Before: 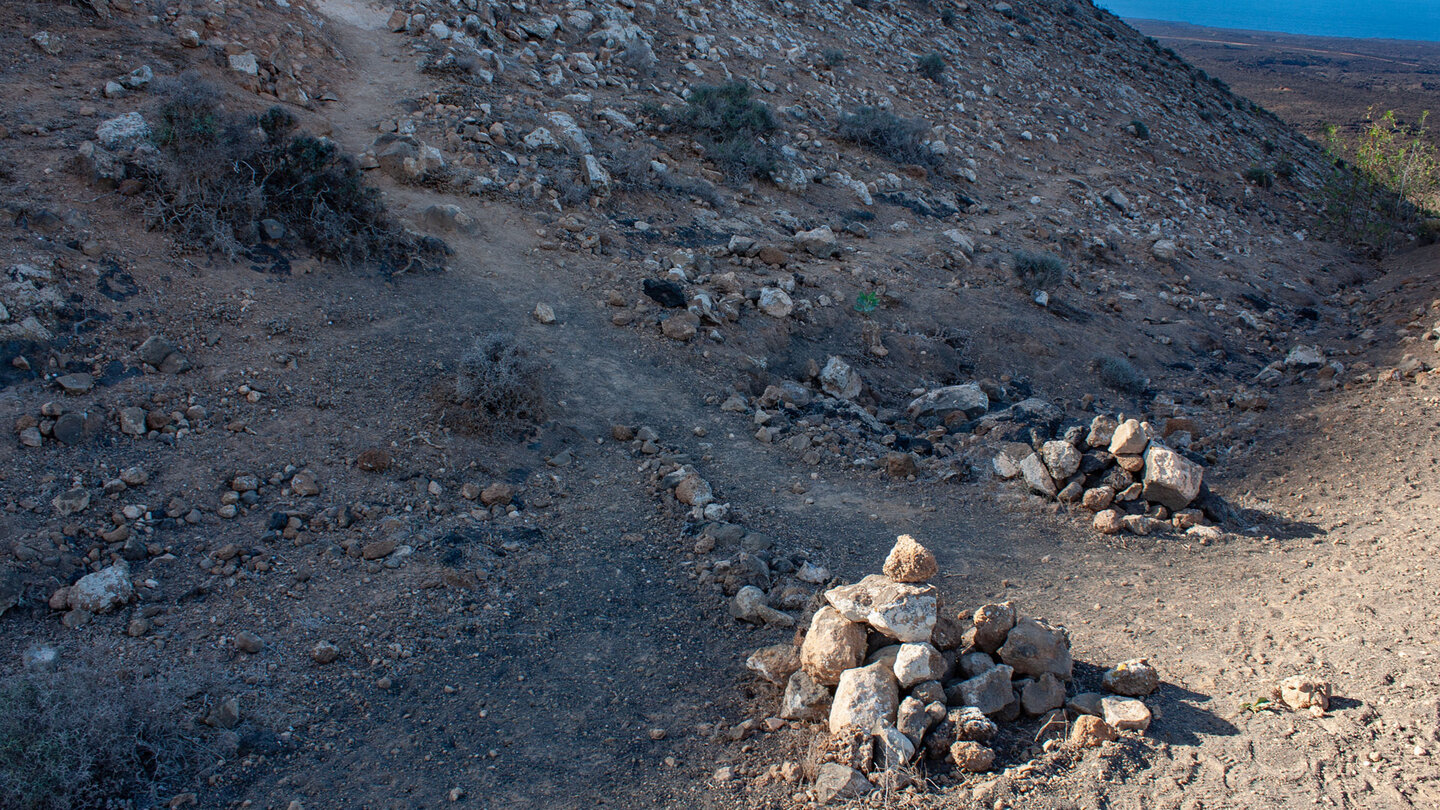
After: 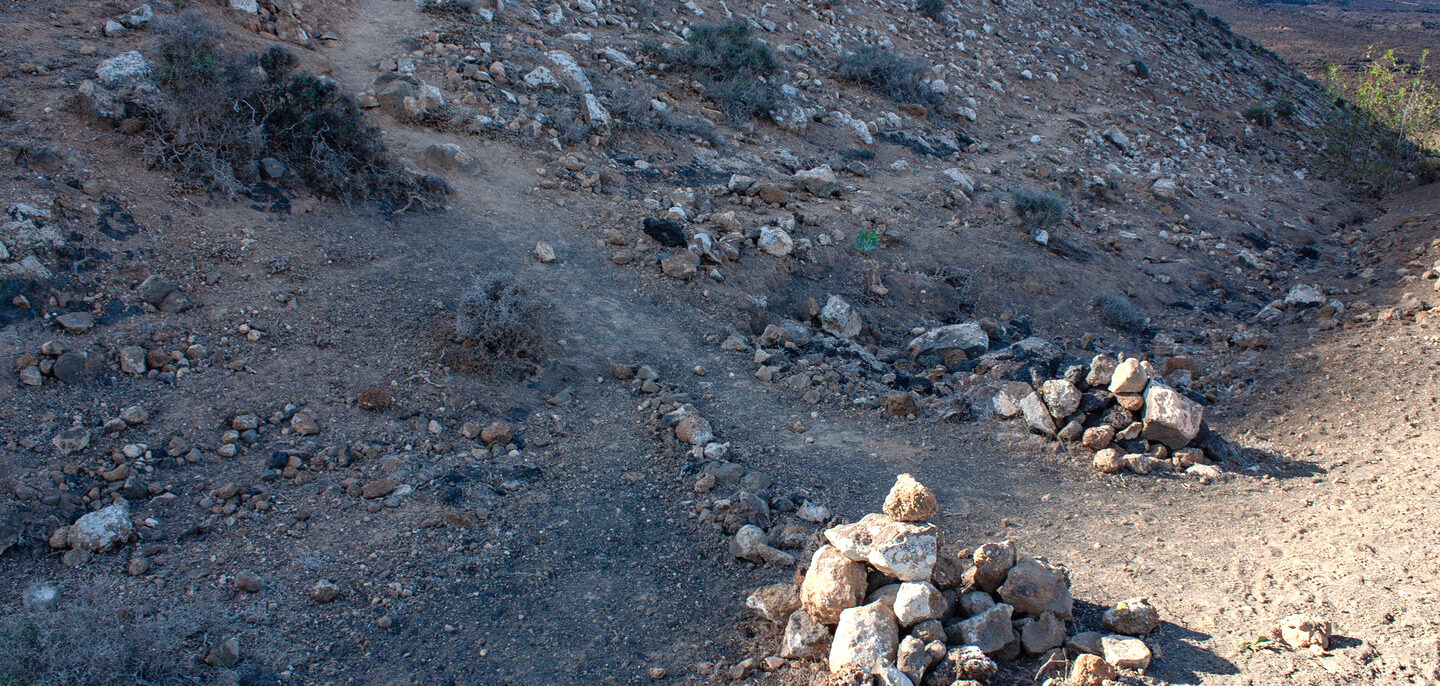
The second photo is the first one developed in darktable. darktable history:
crop: top 7.62%, bottom 7.679%
exposure: black level correction 0, exposure 0.5 EV, compensate exposure bias true, compensate highlight preservation false
